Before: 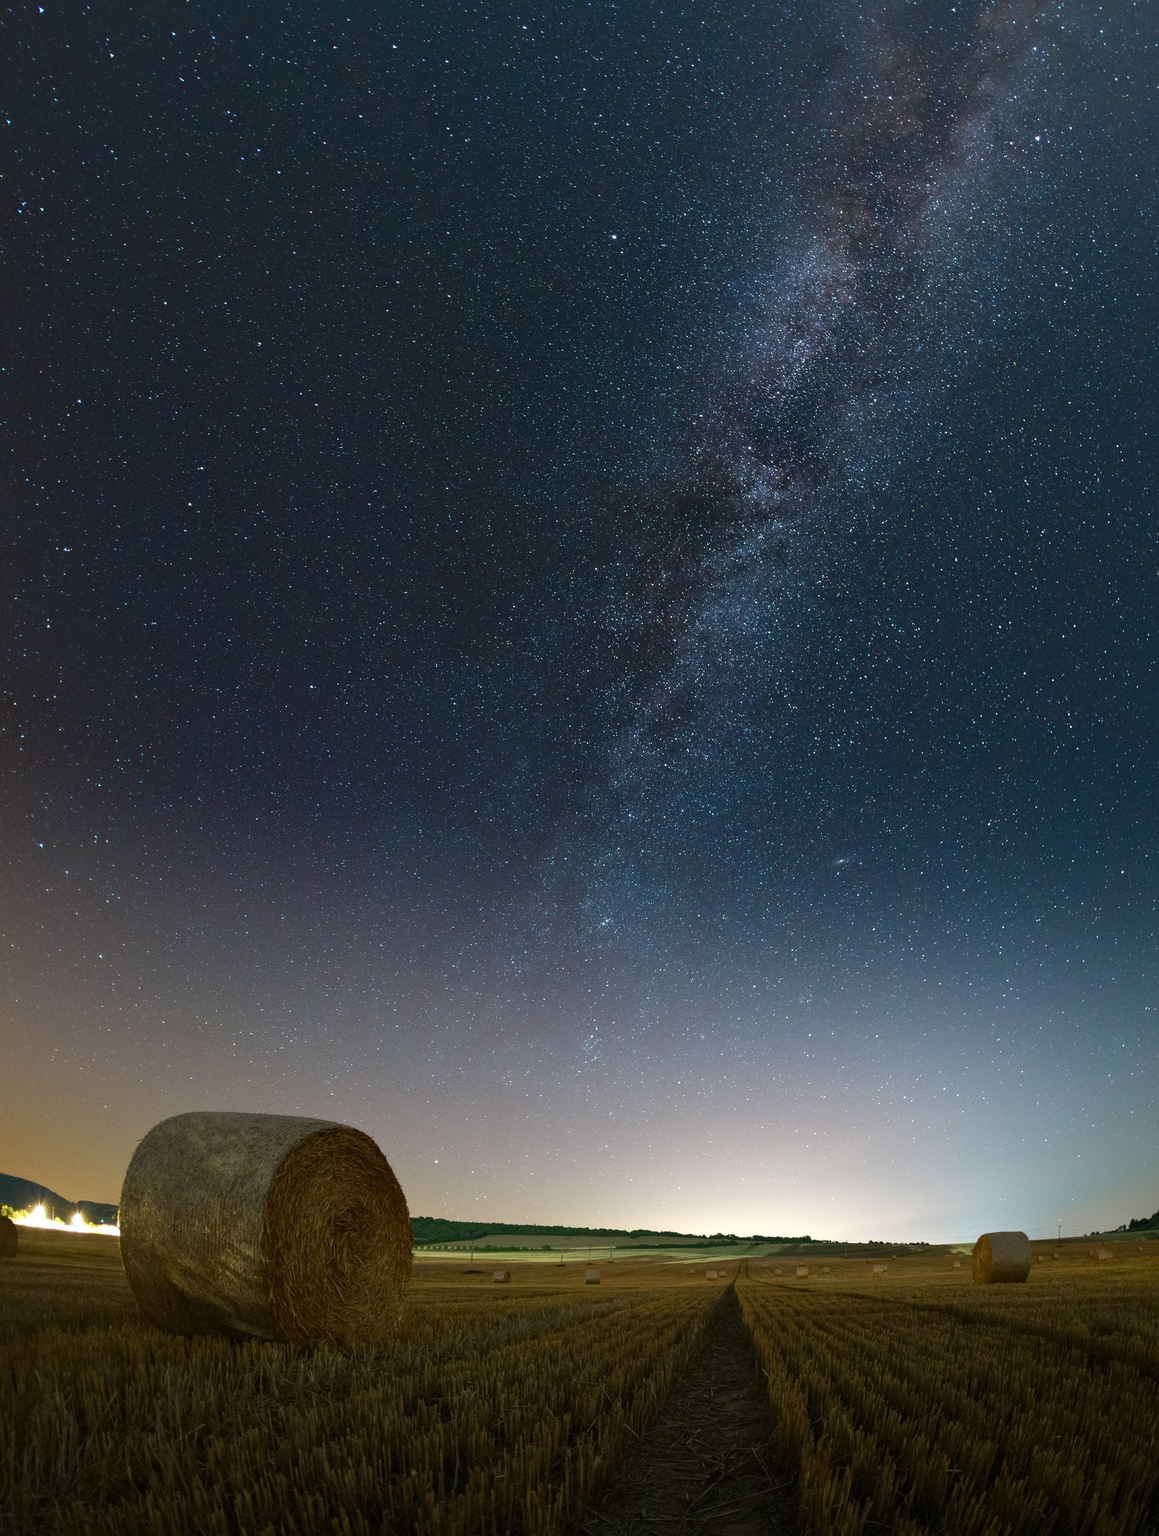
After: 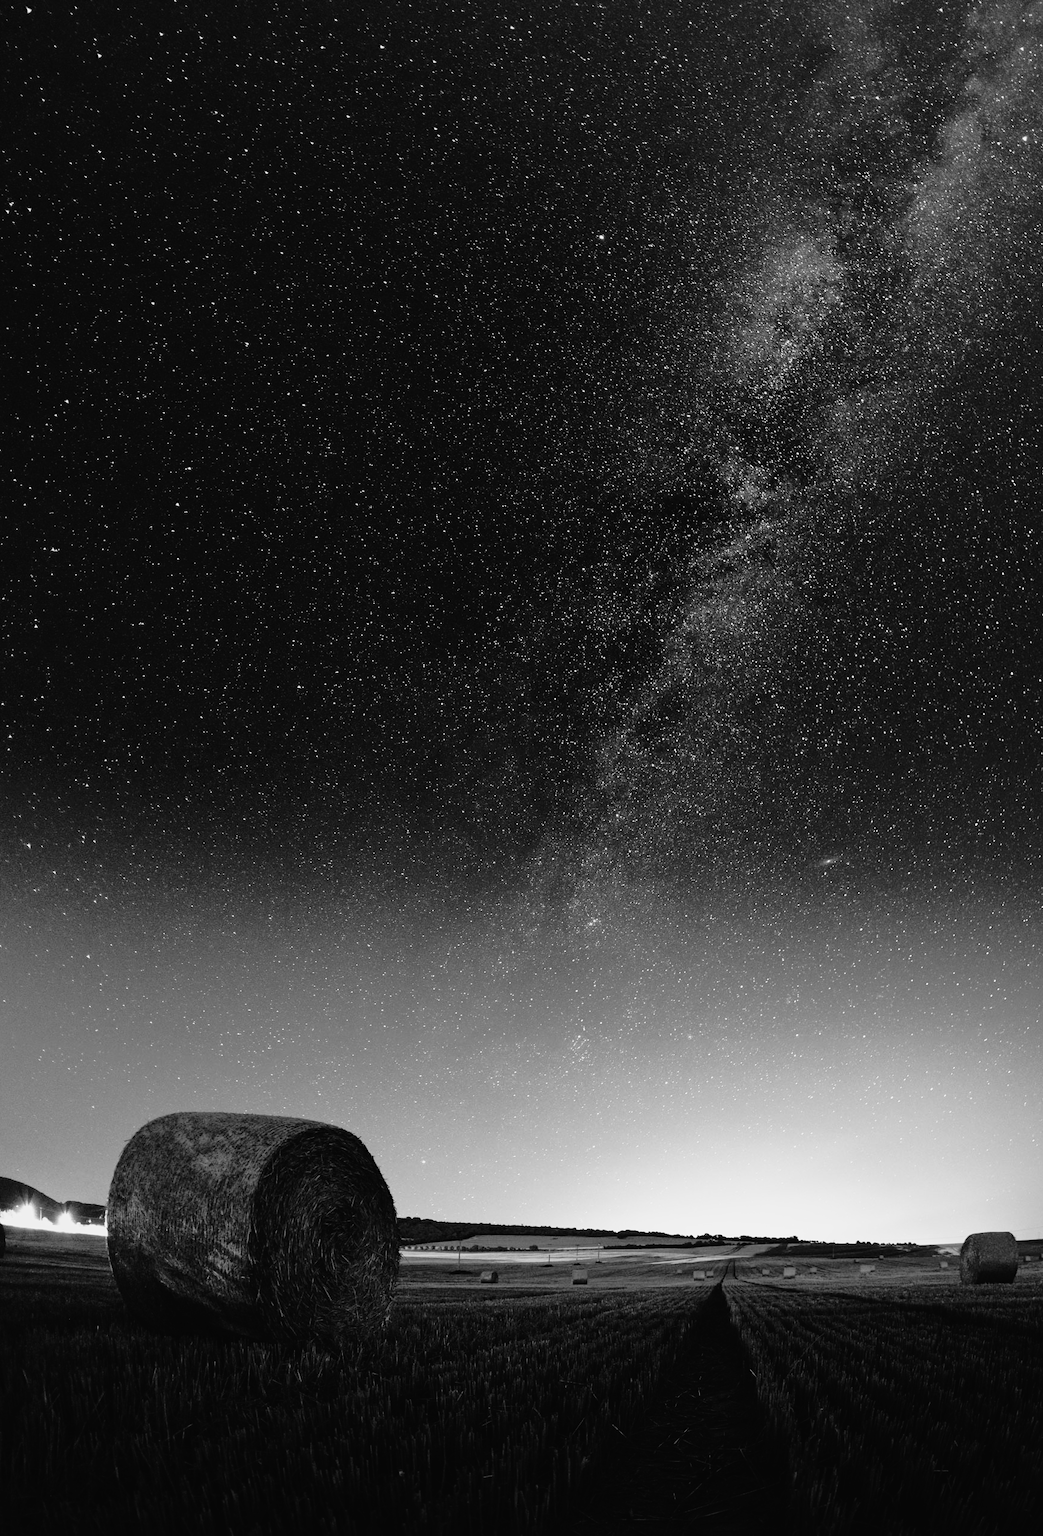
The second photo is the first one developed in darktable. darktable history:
white balance: red 0.924, blue 1.095
monochrome: on, module defaults
filmic rgb: black relative exposure -11.88 EV, white relative exposure 5.43 EV, threshold 3 EV, hardness 4.49, latitude 50%, contrast 1.14, color science v5 (2021), contrast in shadows safe, contrast in highlights safe, enable highlight reconstruction true
tone curve: curves: ch0 [(0, 0.015) (0.091, 0.055) (0.184, 0.159) (0.304, 0.382) (0.492, 0.579) (0.628, 0.755) (0.832, 0.932) (0.984, 0.963)]; ch1 [(0, 0) (0.34, 0.235) (0.493, 0.5) (0.554, 0.56) (0.764, 0.815) (1, 1)]; ch2 [(0, 0) (0.44, 0.458) (0.476, 0.477) (0.542, 0.586) (0.674, 0.724) (1, 1)], color space Lab, independent channels, preserve colors none
crop and rotate: left 1.088%, right 8.807%
